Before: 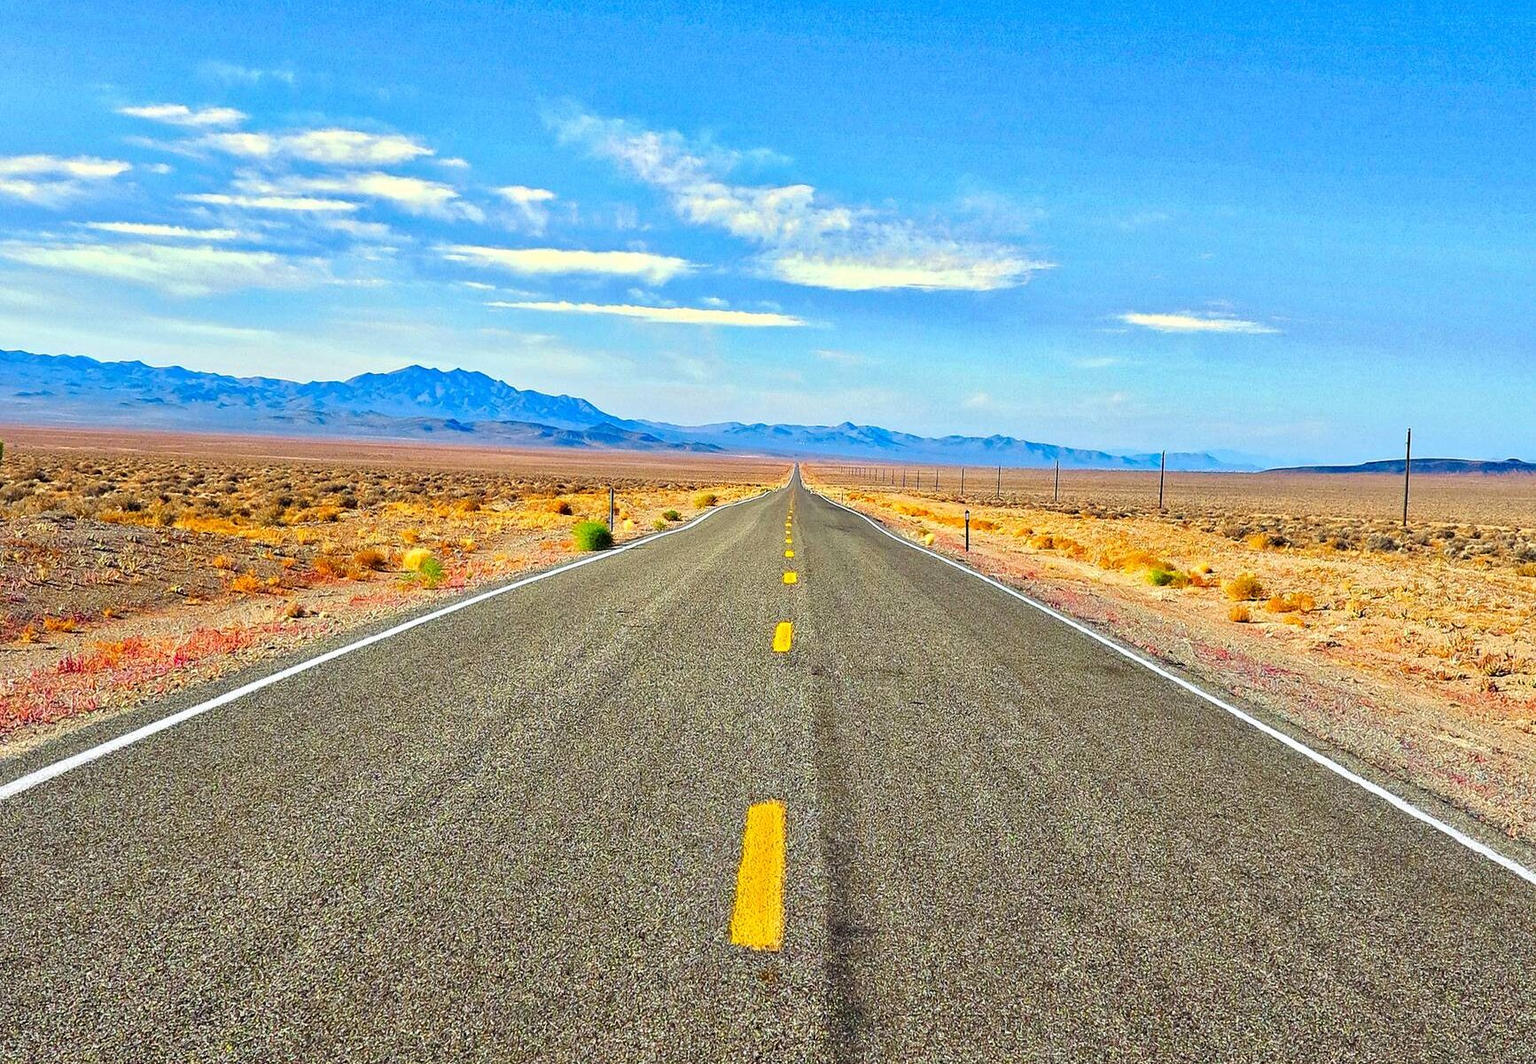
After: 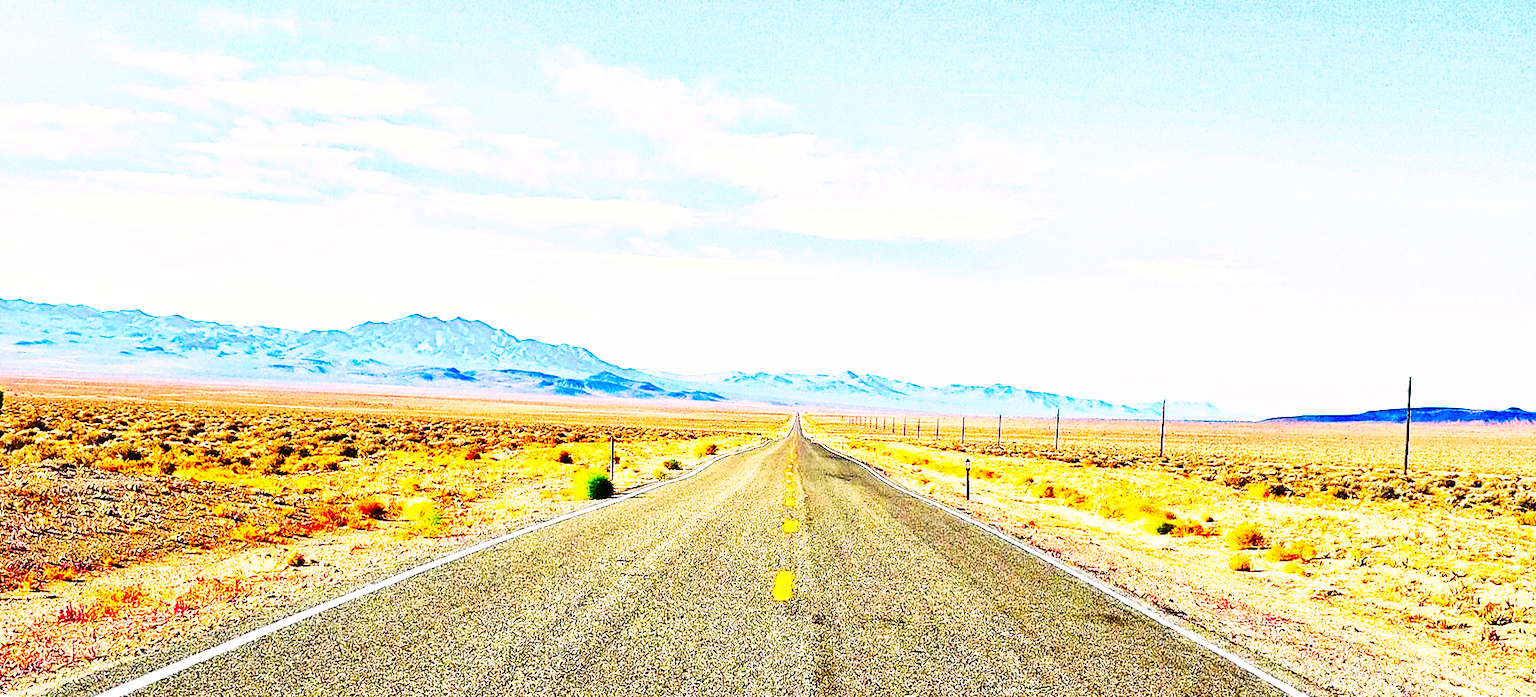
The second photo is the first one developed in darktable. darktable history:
tone curve: curves: ch0 [(0, 0) (0.003, 0.003) (0.011, 0.006) (0.025, 0.01) (0.044, 0.015) (0.069, 0.02) (0.1, 0.027) (0.136, 0.036) (0.177, 0.05) (0.224, 0.07) (0.277, 0.12) (0.335, 0.208) (0.399, 0.334) (0.468, 0.473) (0.543, 0.636) (0.623, 0.795) (0.709, 0.907) (0.801, 0.97) (0.898, 0.989) (1, 1)], preserve colors none
tone equalizer: -8 EV -0.417 EV, -7 EV -0.389 EV, -6 EV -0.333 EV, -5 EV -0.222 EV, -3 EV 0.222 EV, -2 EV 0.333 EV, -1 EV 0.389 EV, +0 EV 0.417 EV, edges refinement/feathering 500, mask exposure compensation -1.57 EV, preserve details no
exposure: exposure 0.2 EV, compensate highlight preservation false
crop and rotate: top 4.848%, bottom 29.503%
color correction: highlights a* 3.22, highlights b* 1.93, saturation 1.19
